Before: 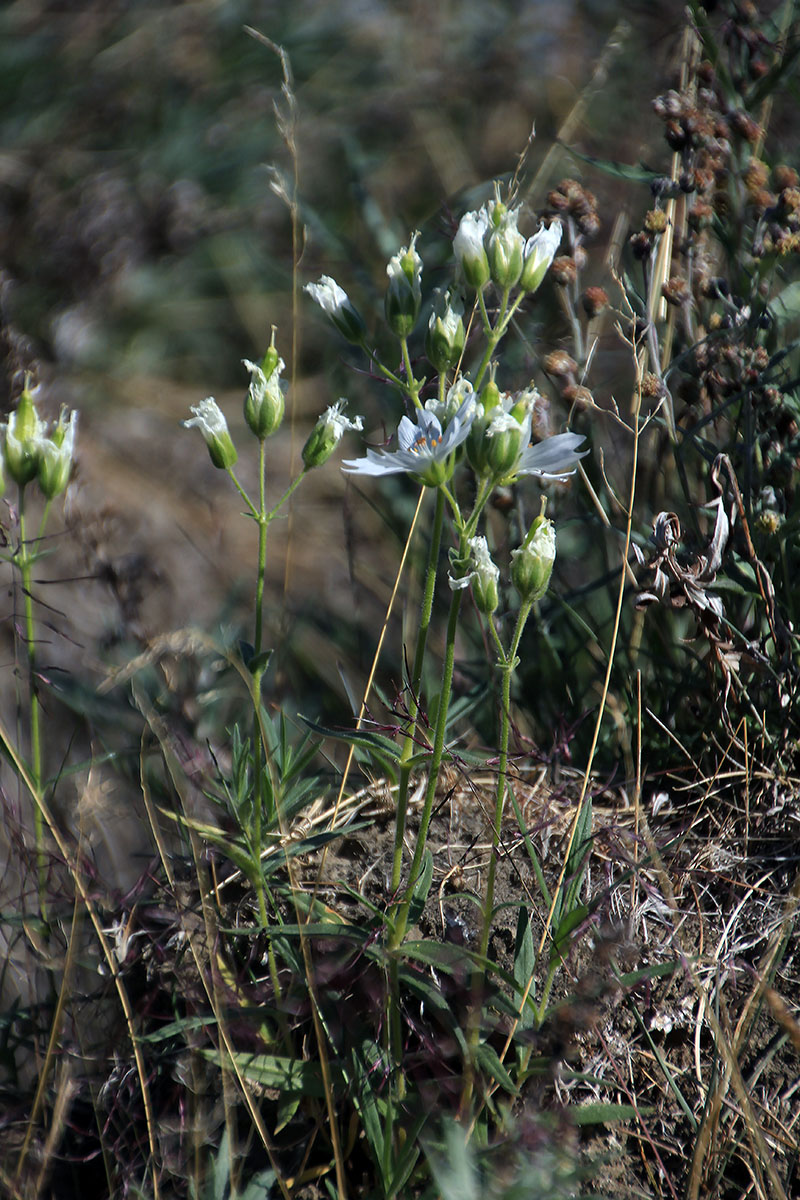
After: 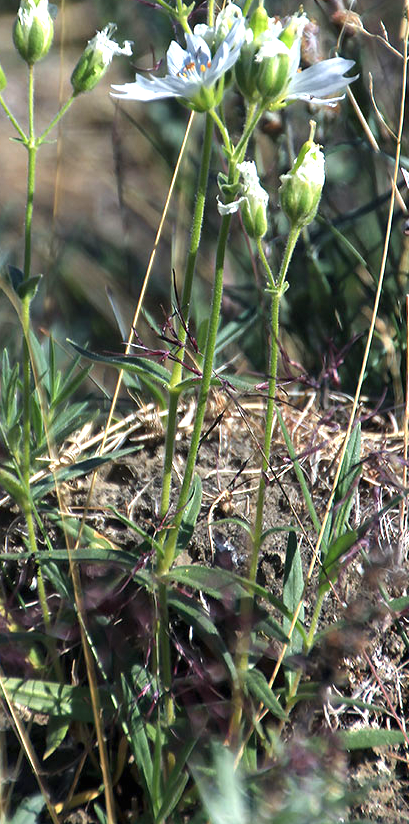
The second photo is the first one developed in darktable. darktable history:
crop and rotate: left 28.987%, top 31.298%, right 19.803%
exposure: black level correction 0, exposure 1.121 EV, compensate highlight preservation false
